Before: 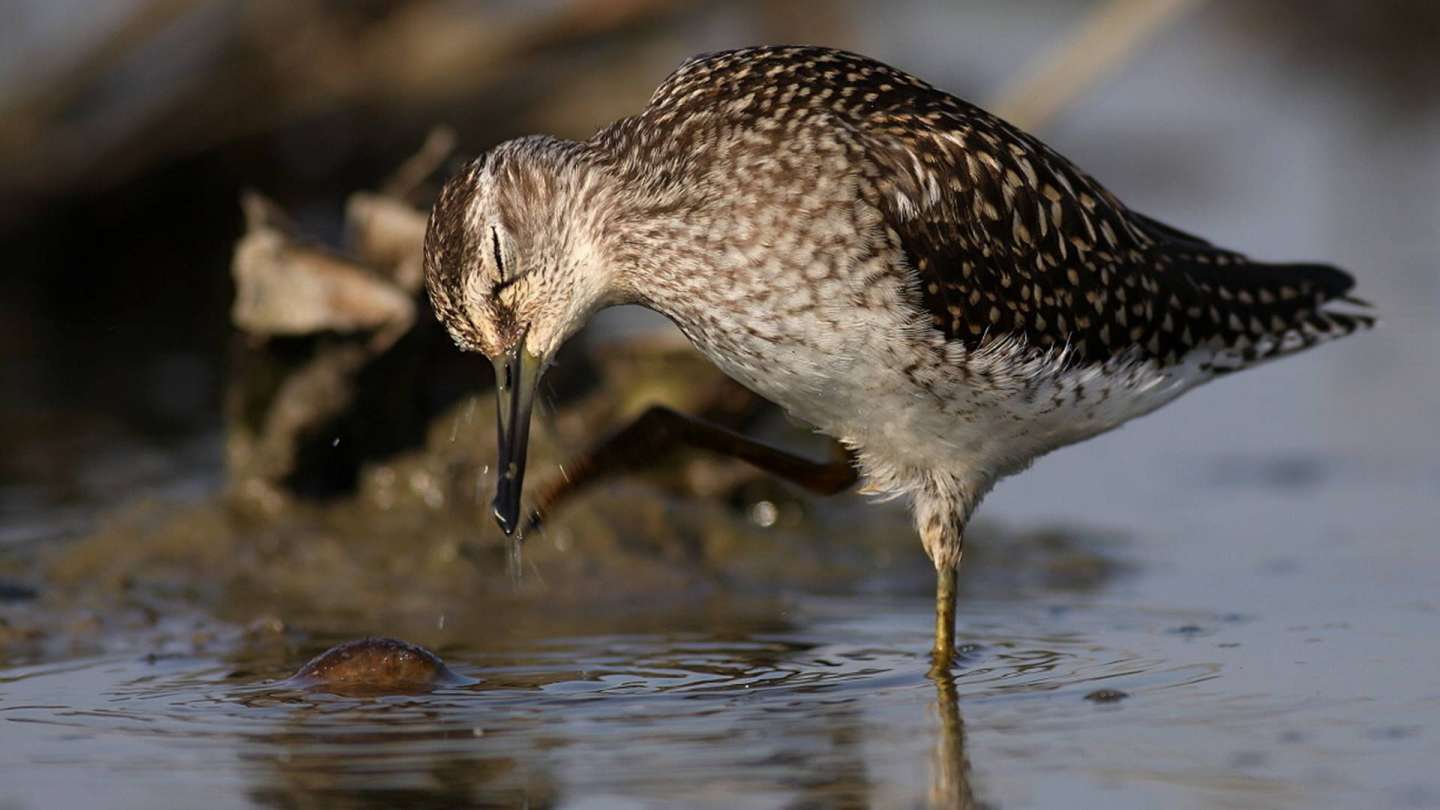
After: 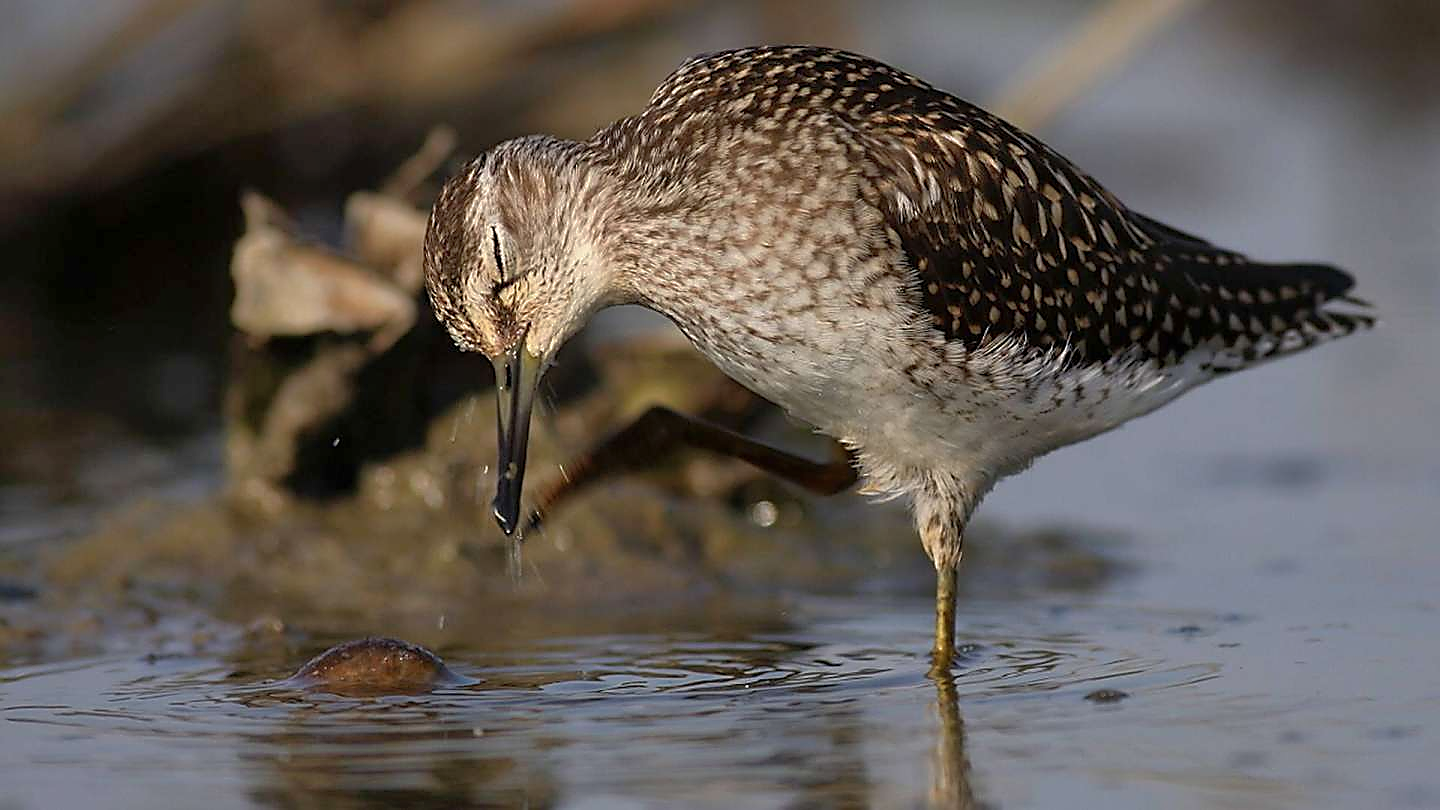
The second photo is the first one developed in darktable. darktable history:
shadows and highlights: on, module defaults
sharpen: radius 1.381, amount 1.243, threshold 0.838
